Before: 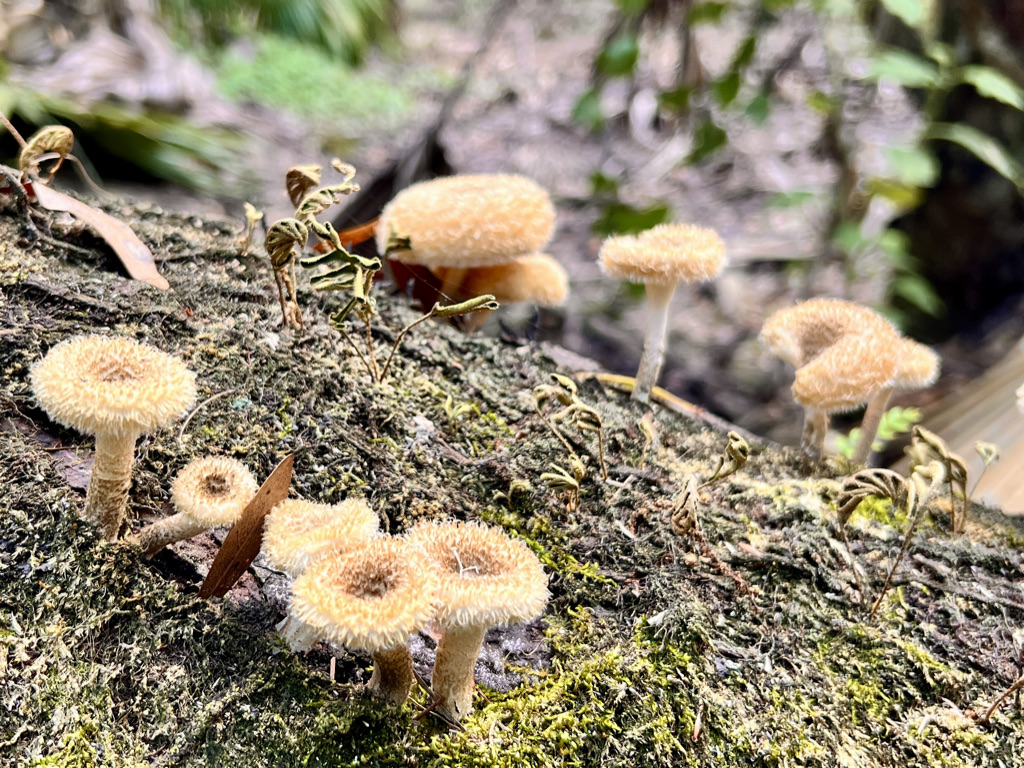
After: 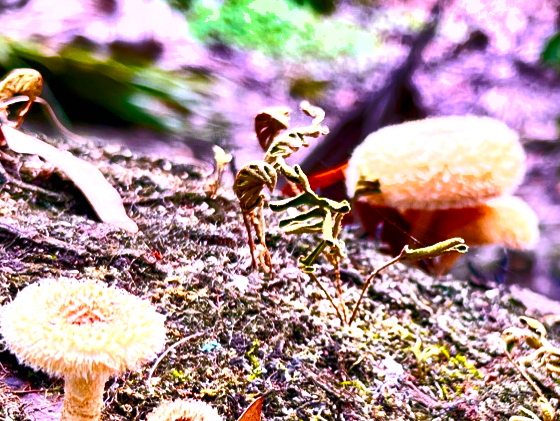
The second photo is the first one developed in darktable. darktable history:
contrast brightness saturation: contrast 0.09, saturation 0.28
white balance: red 1.042, blue 1.17
crop and rotate: left 3.047%, top 7.509%, right 42.236%, bottom 37.598%
shadows and highlights: shadows 19.13, highlights -83.41, soften with gaussian
exposure: black level correction 0, exposure 0.7 EV, compensate exposure bias true, compensate highlight preservation false
color balance rgb: linear chroma grading › global chroma 18.9%, perceptual saturation grading › global saturation 20%, perceptual saturation grading › highlights -25%, perceptual saturation grading › shadows 50%, global vibrance 18.93%
